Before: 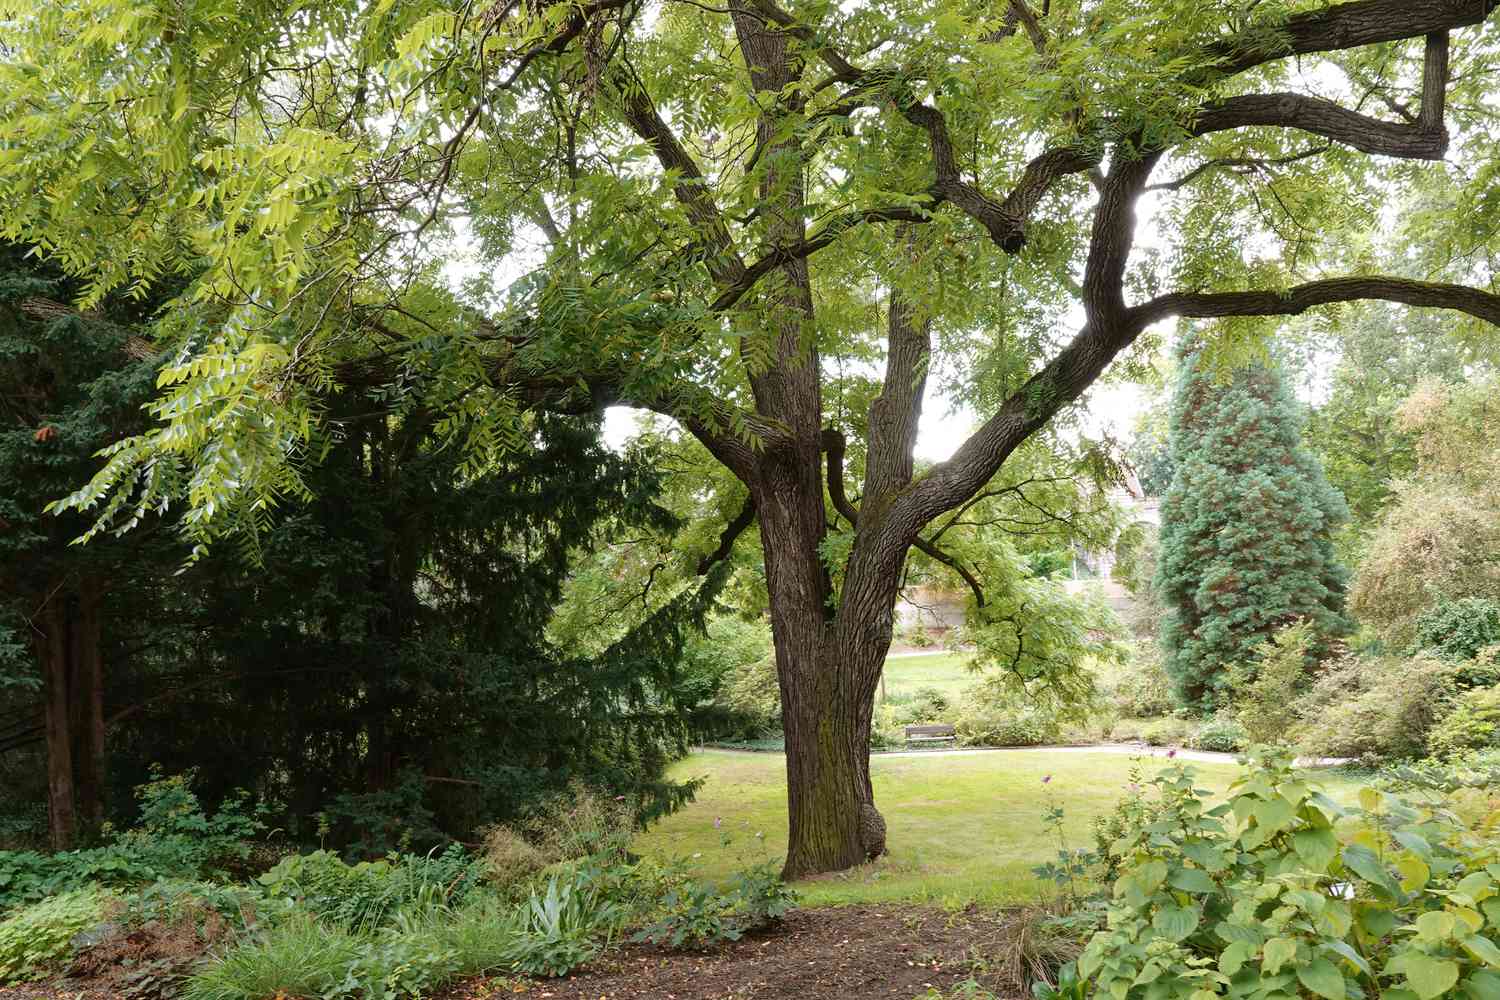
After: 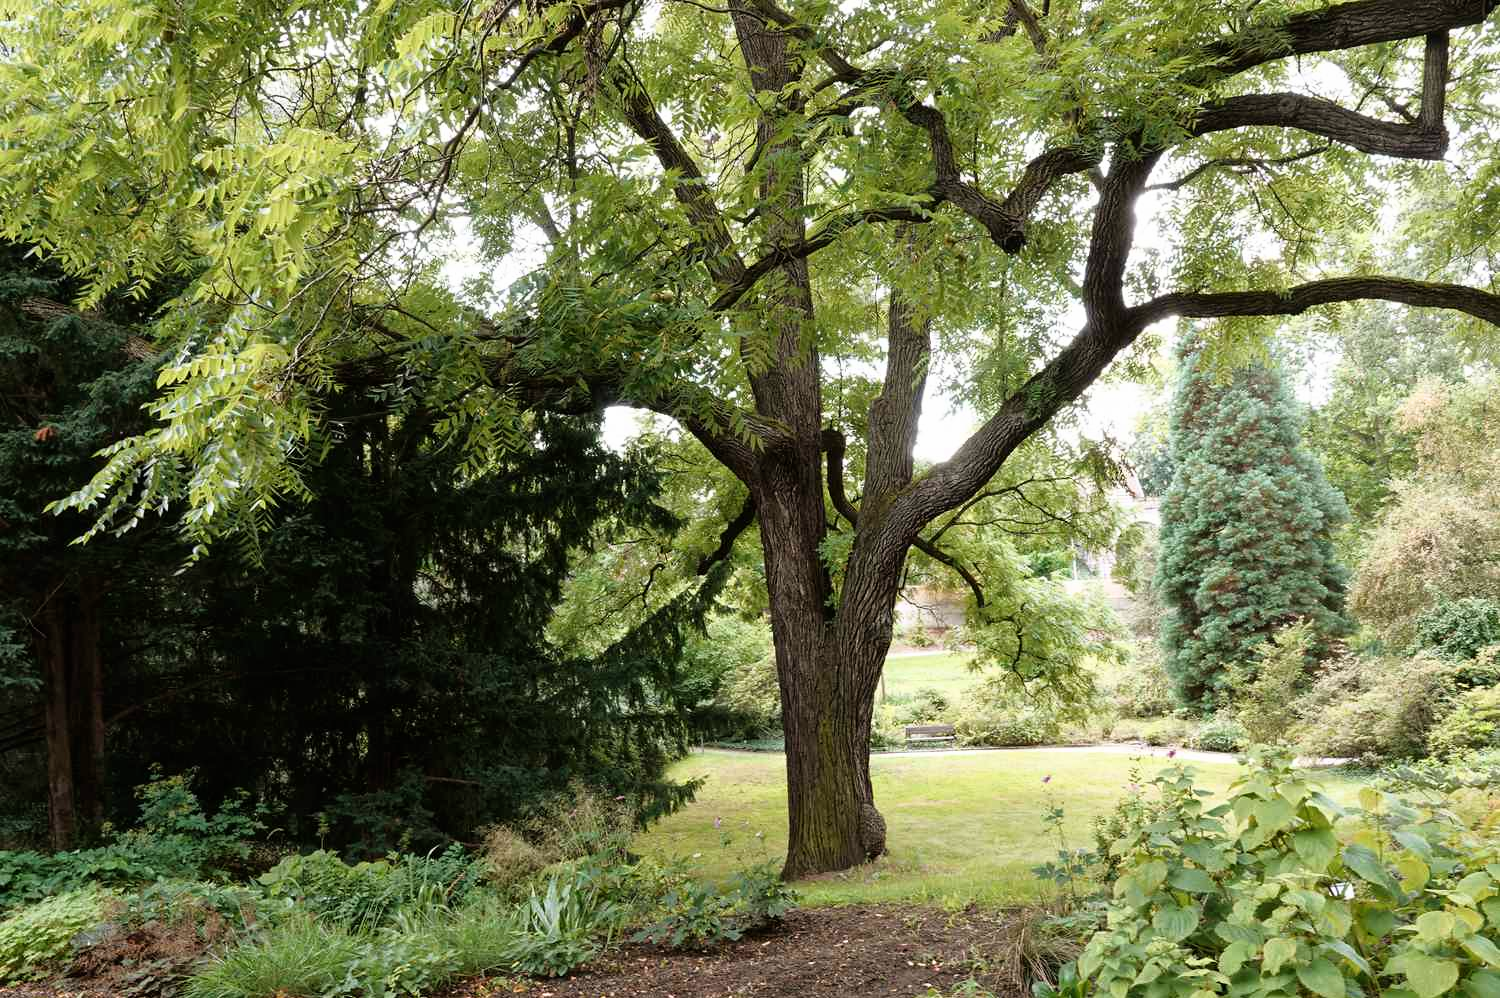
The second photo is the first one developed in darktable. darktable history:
color balance rgb: contrast -10%
filmic rgb: black relative exposure -9.08 EV, white relative exposure 2.3 EV, hardness 7.49
crop: top 0.05%, bottom 0.098%
